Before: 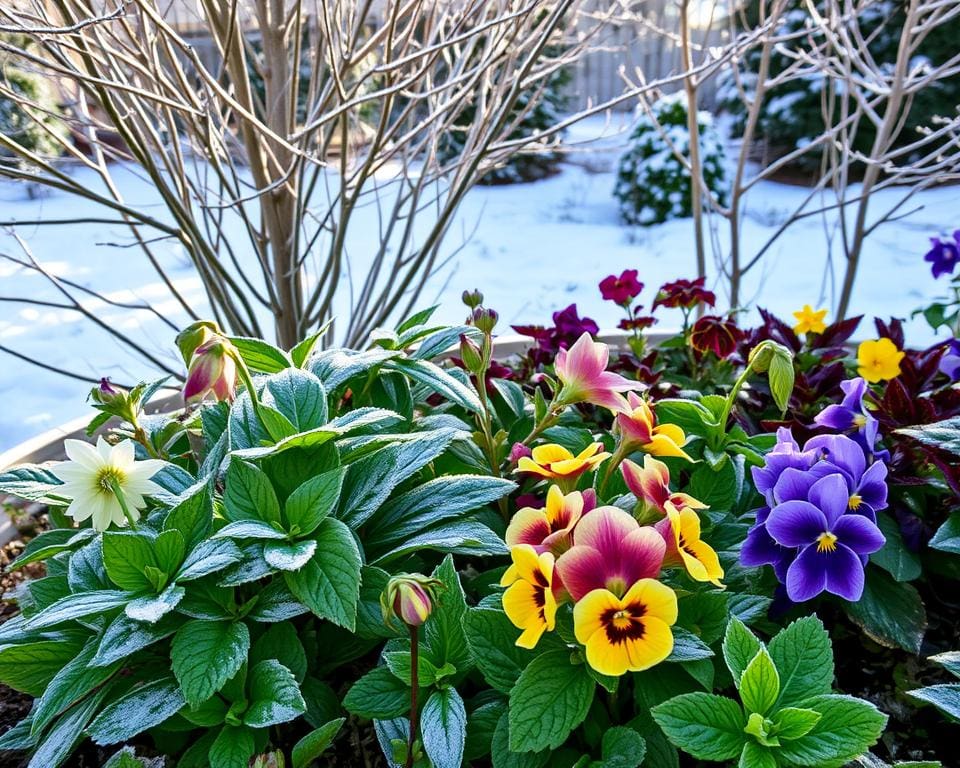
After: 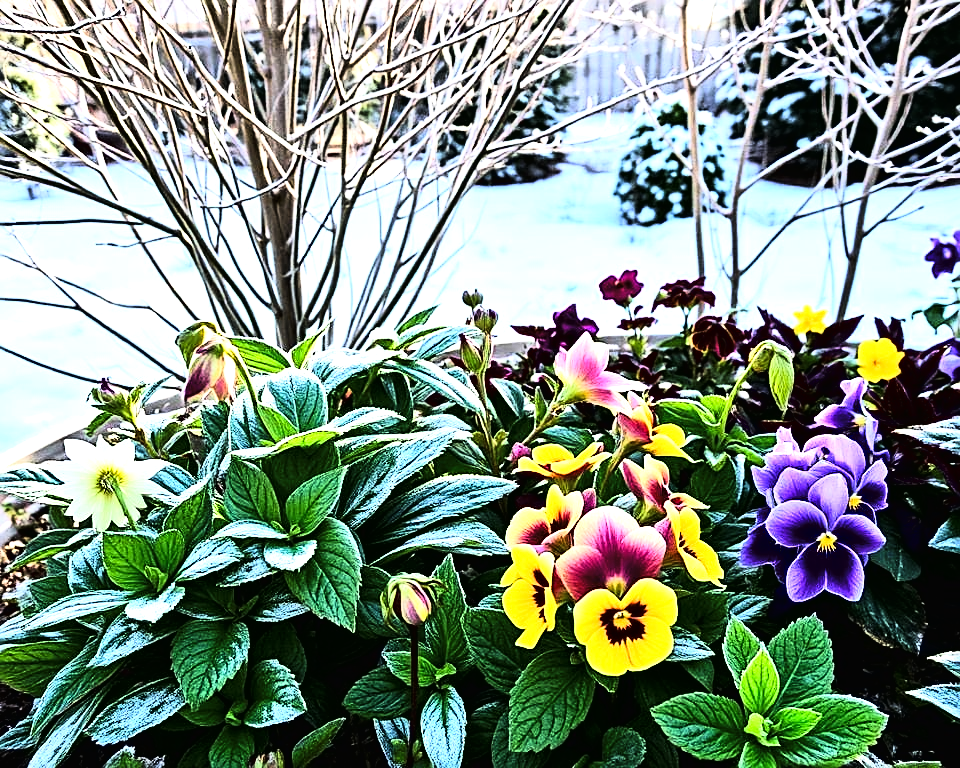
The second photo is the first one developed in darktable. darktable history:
sharpen: on, module defaults
tone curve: curves: ch0 [(0.016, 0.011) (0.084, 0.026) (0.469, 0.508) (0.721, 0.862) (1, 1)], color space Lab, linked channels, preserve colors none
tone equalizer: -8 EV -1.08 EV, -7 EV -1.01 EV, -6 EV -0.867 EV, -5 EV -0.578 EV, -3 EV 0.578 EV, -2 EV 0.867 EV, -1 EV 1.01 EV, +0 EV 1.08 EV, edges refinement/feathering 500, mask exposure compensation -1.57 EV, preserve details no
